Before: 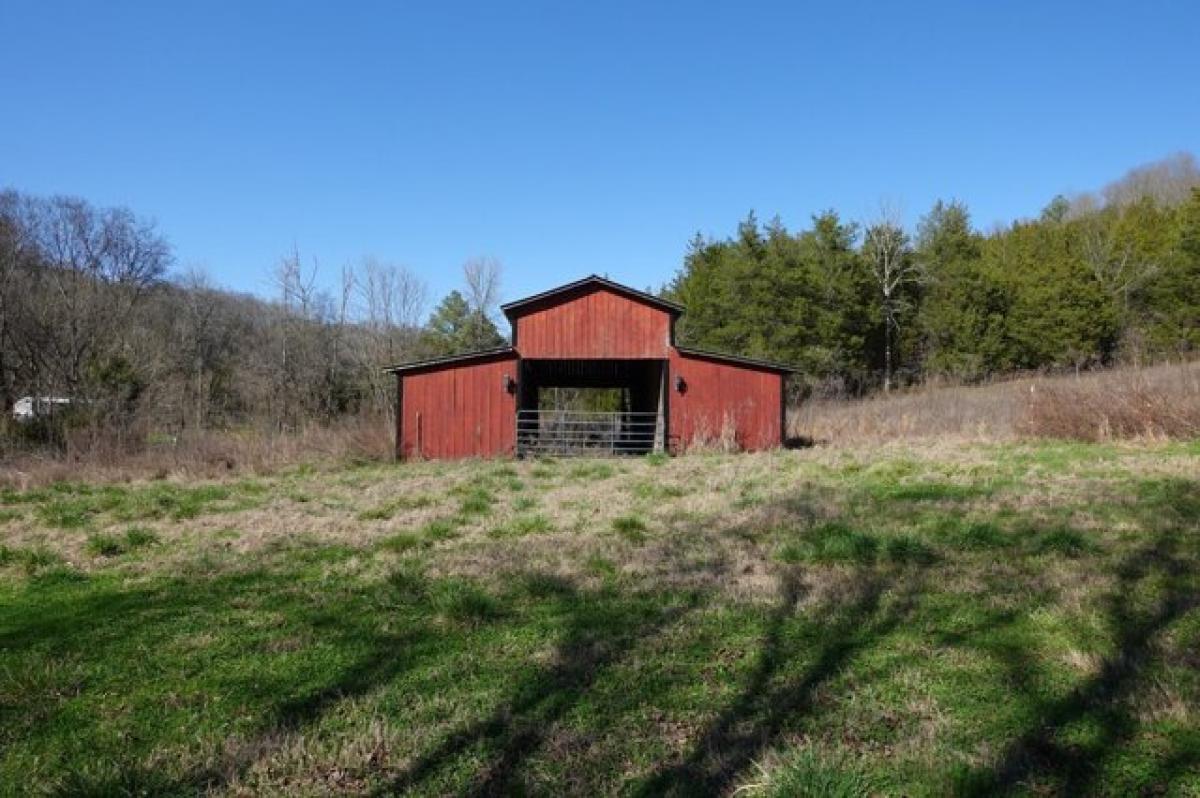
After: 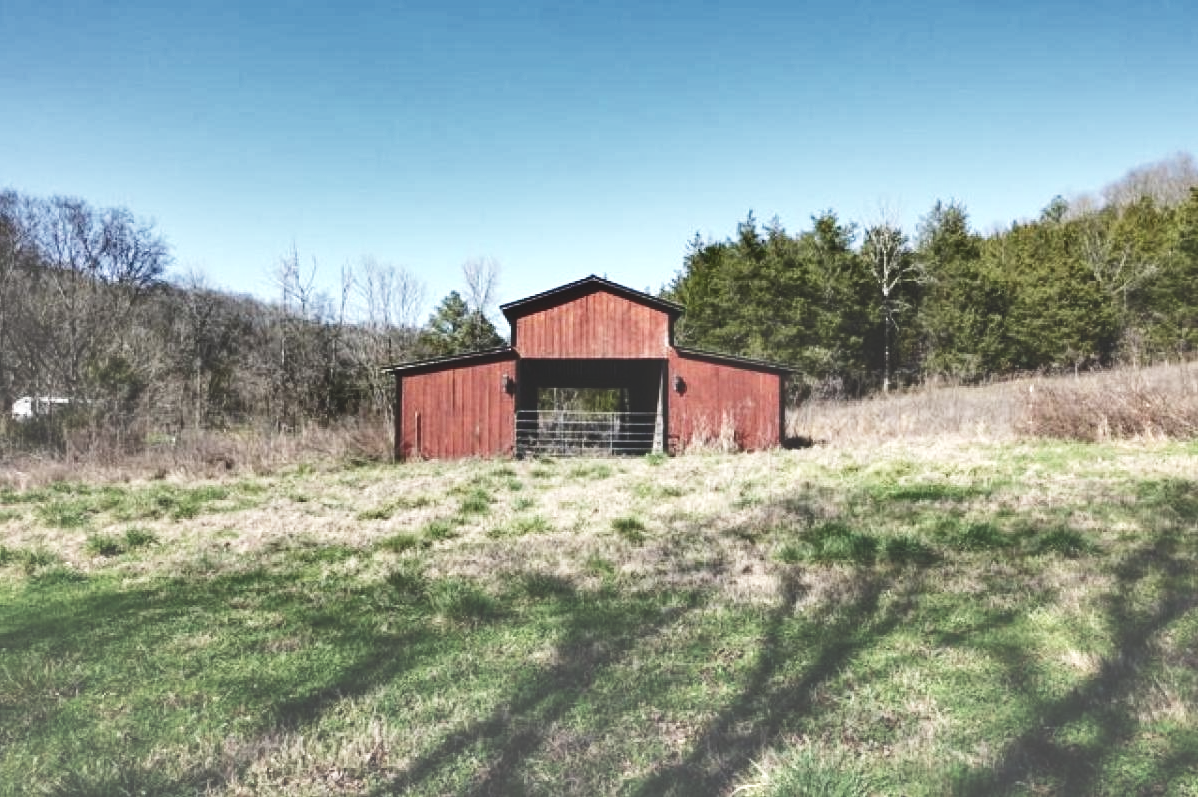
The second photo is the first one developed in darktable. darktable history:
crop and rotate: left 0.158%, bottom 0.001%
exposure: black level correction -0.041, exposure 0.065 EV, compensate highlight preservation false
shadows and highlights: shadows 24.55, highlights -76.41, soften with gaussian
local contrast: highlights 103%, shadows 100%, detail 119%, midtone range 0.2
base curve: curves: ch0 [(0, 0) (0.008, 0.007) (0.022, 0.029) (0.048, 0.089) (0.092, 0.197) (0.191, 0.399) (0.275, 0.534) (0.357, 0.65) (0.477, 0.78) (0.542, 0.833) (0.799, 0.973) (1, 1)], preserve colors none
contrast brightness saturation: contrast 0.112, saturation -0.172
tone equalizer: -8 EV -0.396 EV, -7 EV -0.404 EV, -6 EV -0.33 EV, -5 EV -0.196 EV, -3 EV 0.199 EV, -2 EV 0.334 EV, -1 EV 0.369 EV, +0 EV 0.396 EV
